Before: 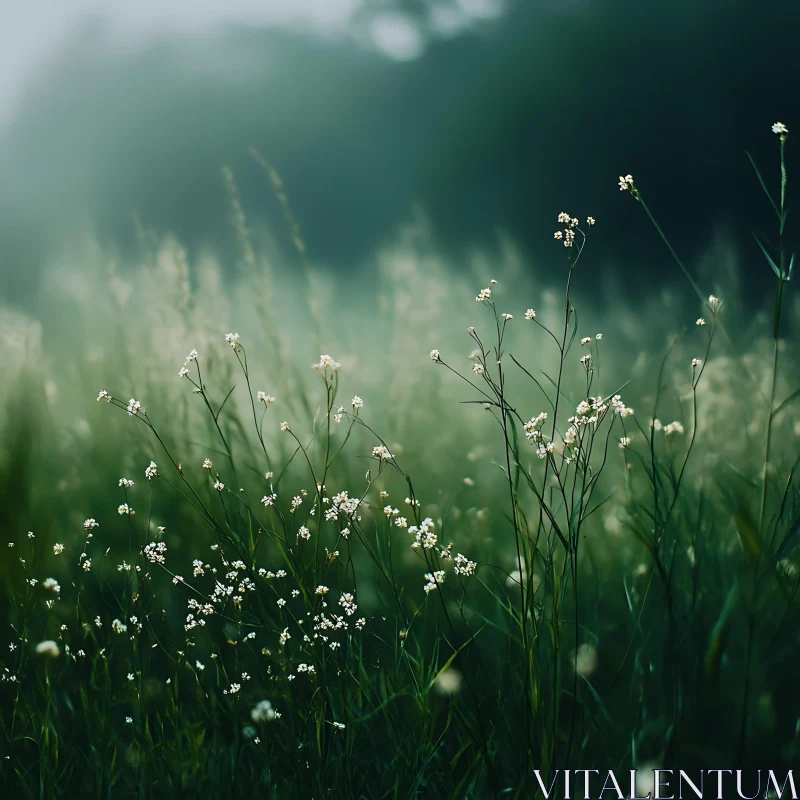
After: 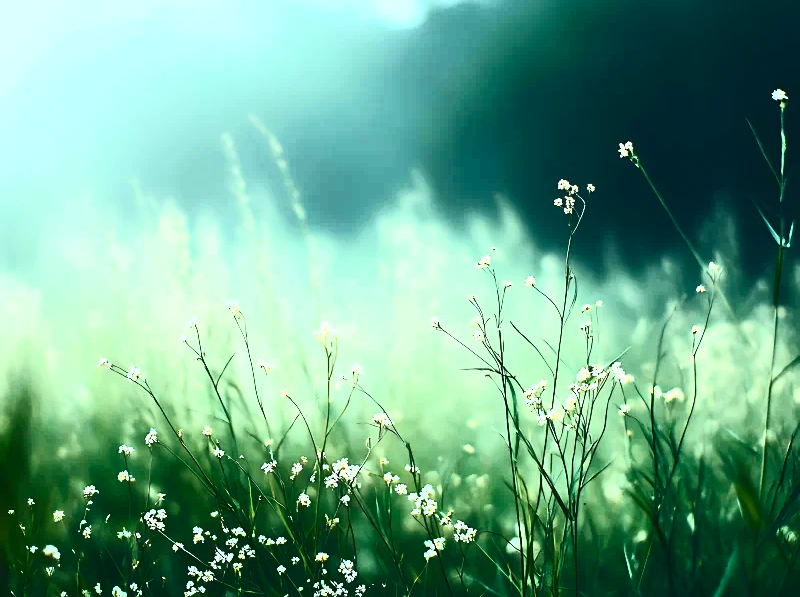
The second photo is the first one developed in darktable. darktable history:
color calibration: illuminant as shot in camera, x 0.359, y 0.362, temperature 4568.84 K
exposure: black level correction 0, exposure 1.001 EV, compensate highlight preservation false
crop: top 4.197%, bottom 21.058%
contrast brightness saturation: contrast 0.635, brightness 0.335, saturation 0.14
